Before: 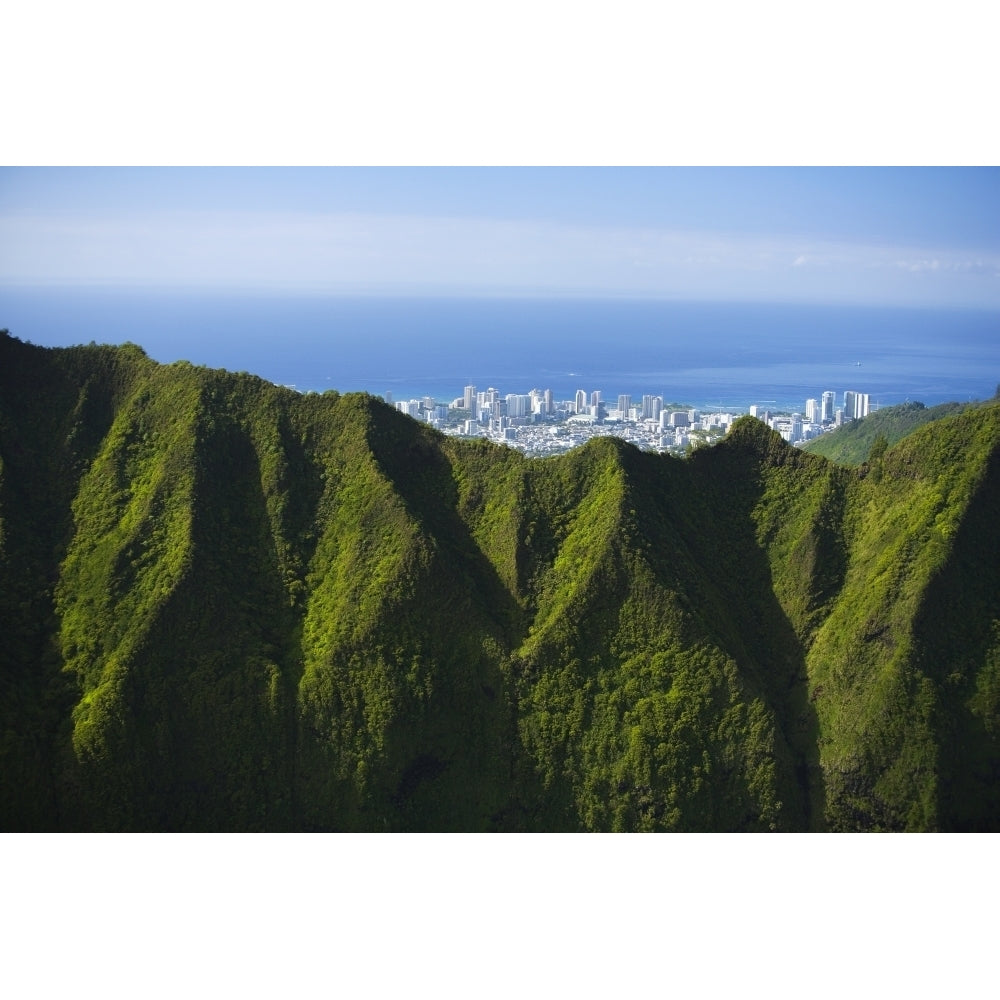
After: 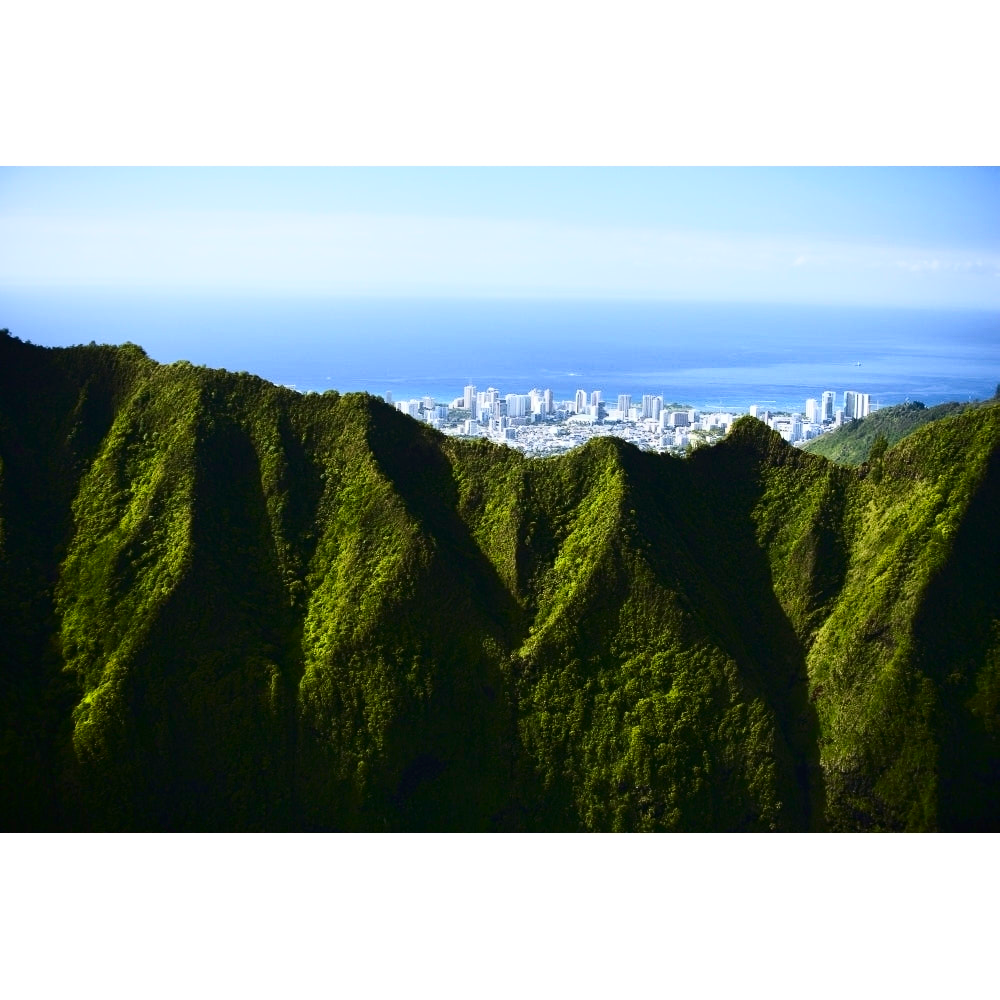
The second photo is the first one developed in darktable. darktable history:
contrast brightness saturation: contrast 0.415, brightness 0.042, saturation 0.252
